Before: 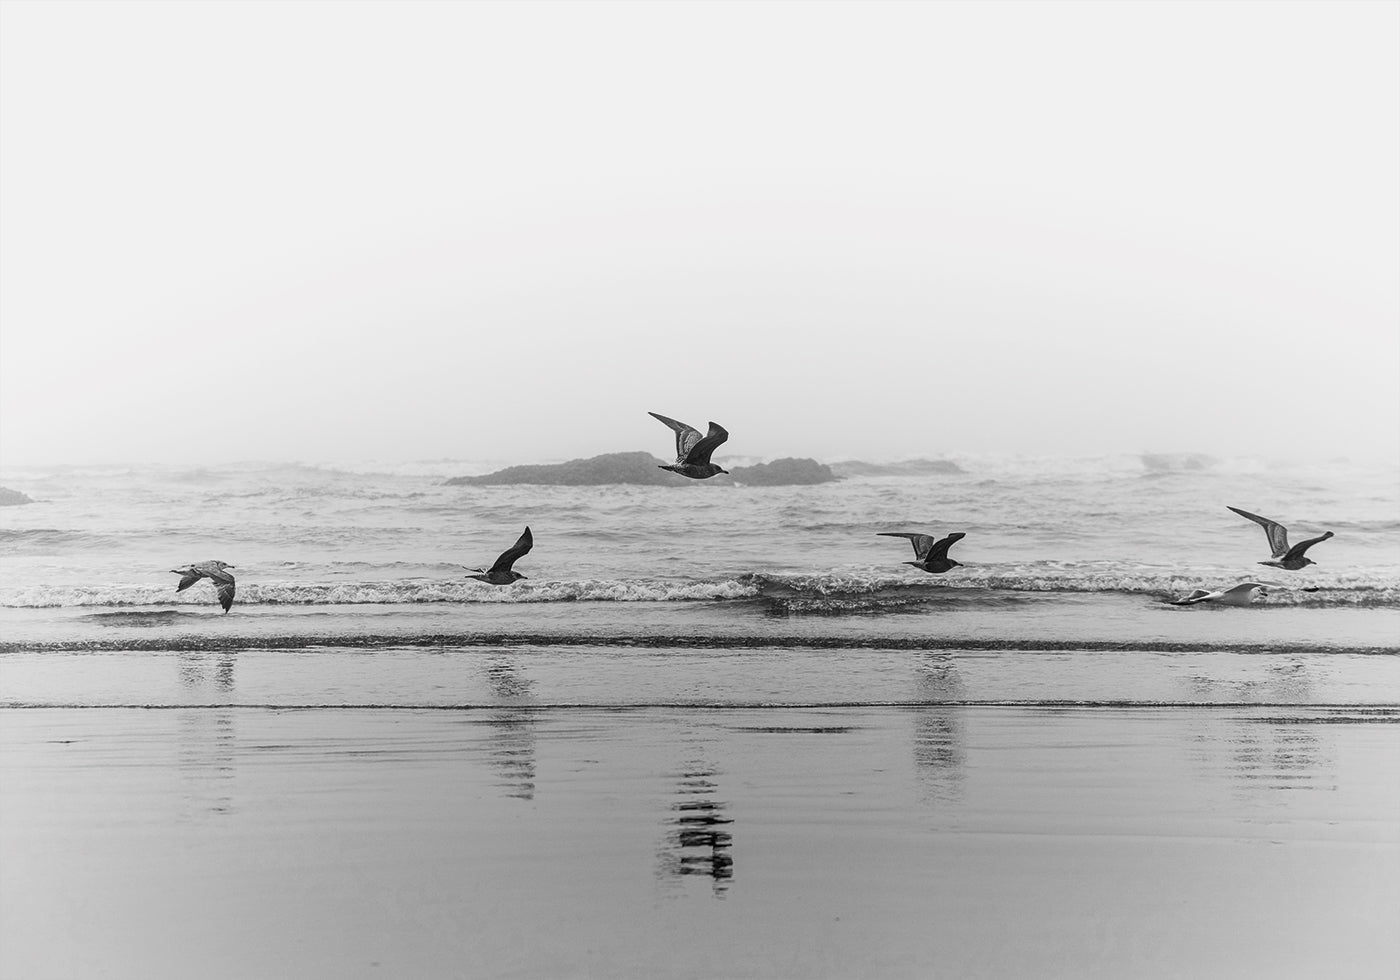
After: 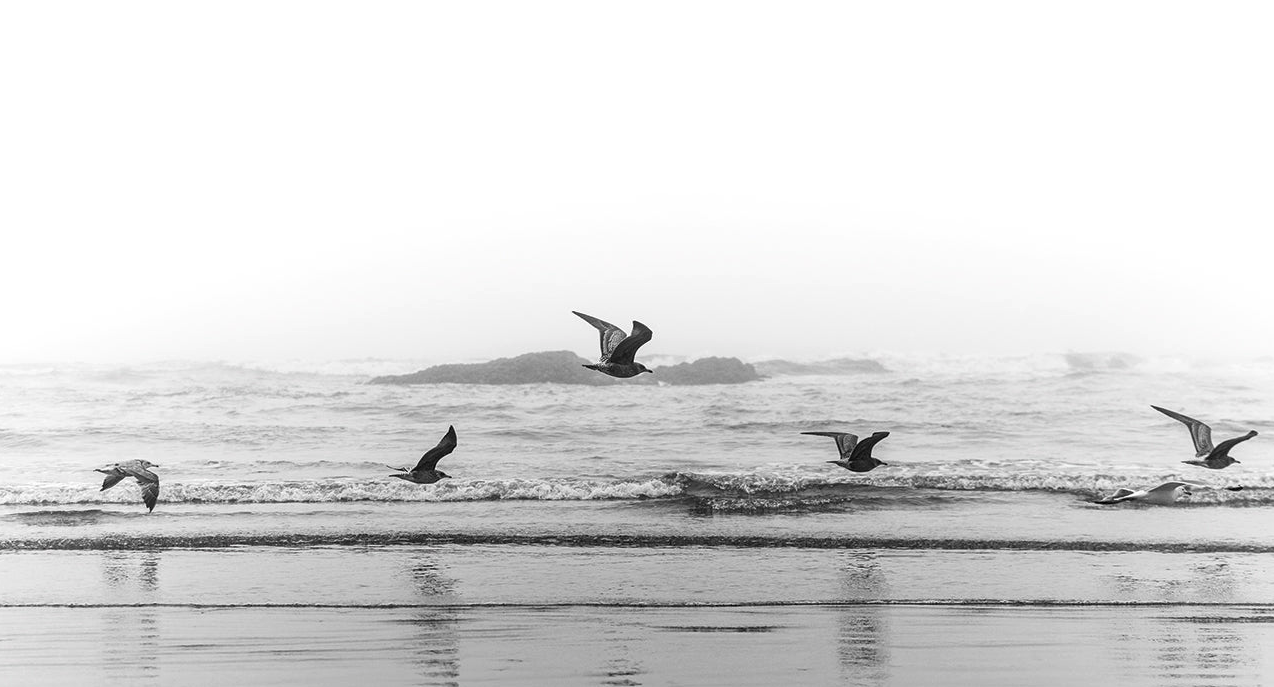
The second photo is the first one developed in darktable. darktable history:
exposure: exposure 0.299 EV, compensate highlight preservation false
crop: left 5.455%, top 10.357%, right 3.536%, bottom 19.518%
